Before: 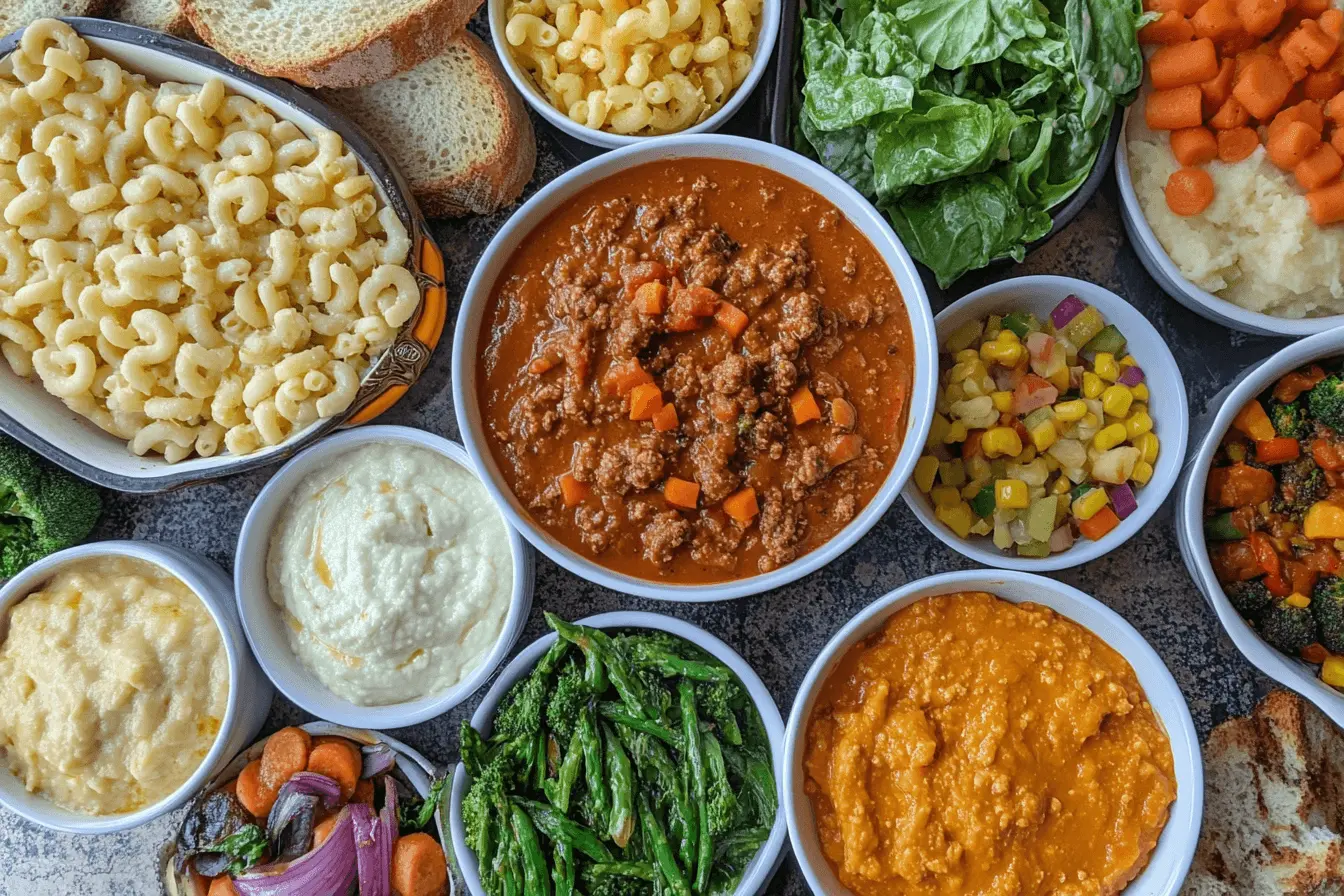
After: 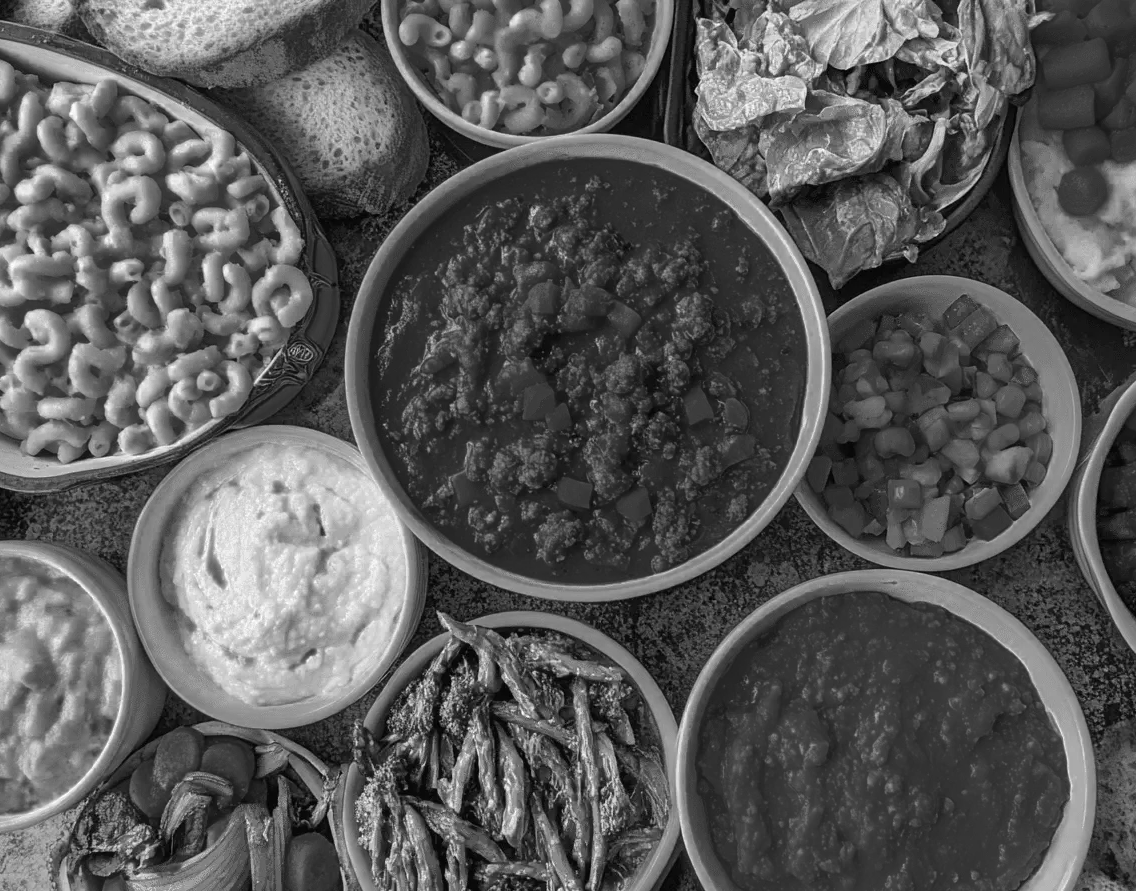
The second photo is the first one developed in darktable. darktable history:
color zones: curves: ch0 [(0.002, 0.429) (0.121, 0.212) (0.198, 0.113) (0.276, 0.344) (0.331, 0.541) (0.41, 0.56) (0.482, 0.289) (0.619, 0.227) (0.721, 0.18) (0.821, 0.435) (0.928, 0.555) (1, 0.587)]; ch1 [(0, 0) (0.143, 0) (0.286, 0) (0.429, 0) (0.571, 0) (0.714, 0) (0.857, 0)]
crop: left 8.026%, right 7.374%
